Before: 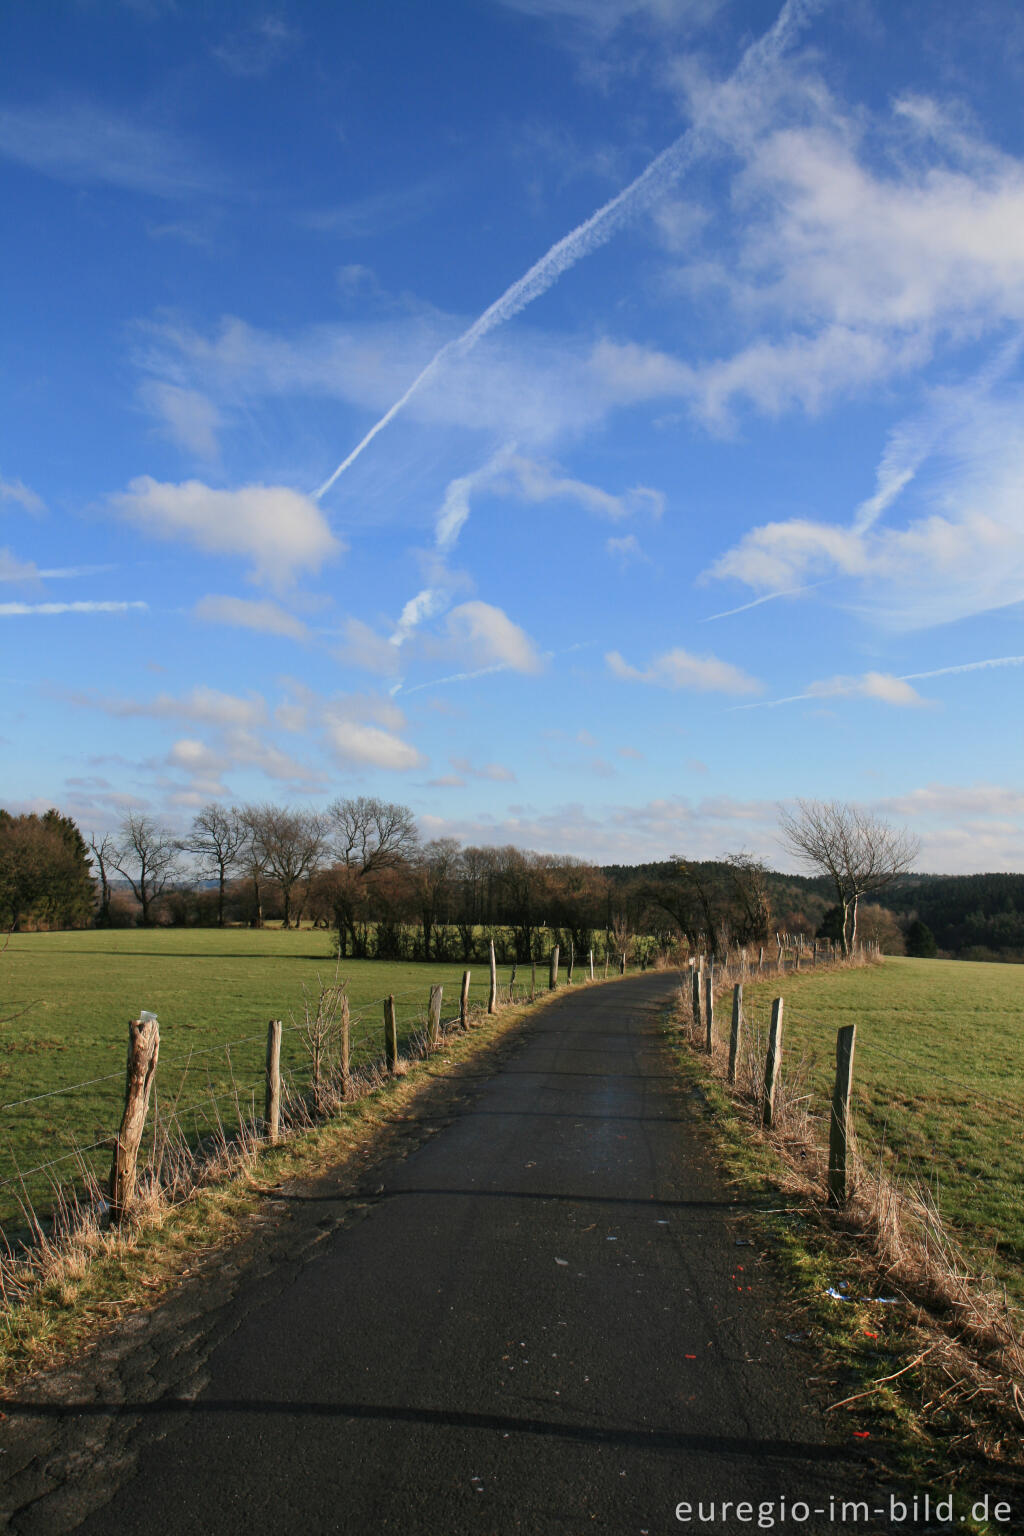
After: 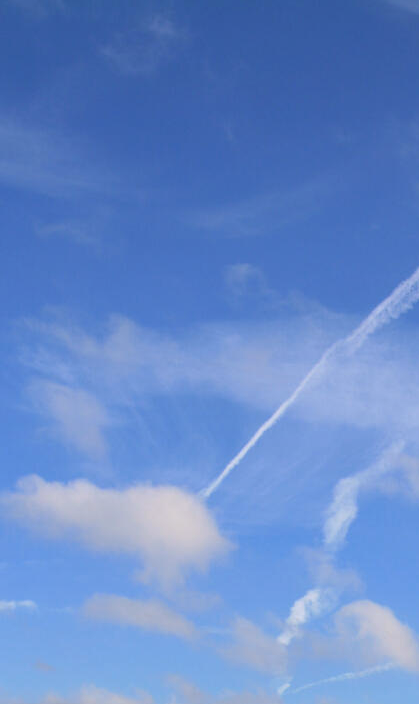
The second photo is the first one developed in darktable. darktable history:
shadows and highlights: low approximation 0.01, soften with gaussian
tone equalizer: on, module defaults
exposure: exposure 0.201 EV, compensate highlight preservation false
crop and rotate: left 10.983%, top 0.072%, right 48.065%, bottom 54.037%
color correction: highlights a* 2.96, highlights b* -1.17, shadows a* -0.074, shadows b* 2.52, saturation 0.984
contrast equalizer: octaves 7, y [[0.6 ×6], [0.55 ×6], [0 ×6], [0 ×6], [0 ×6]], mix -0.181
